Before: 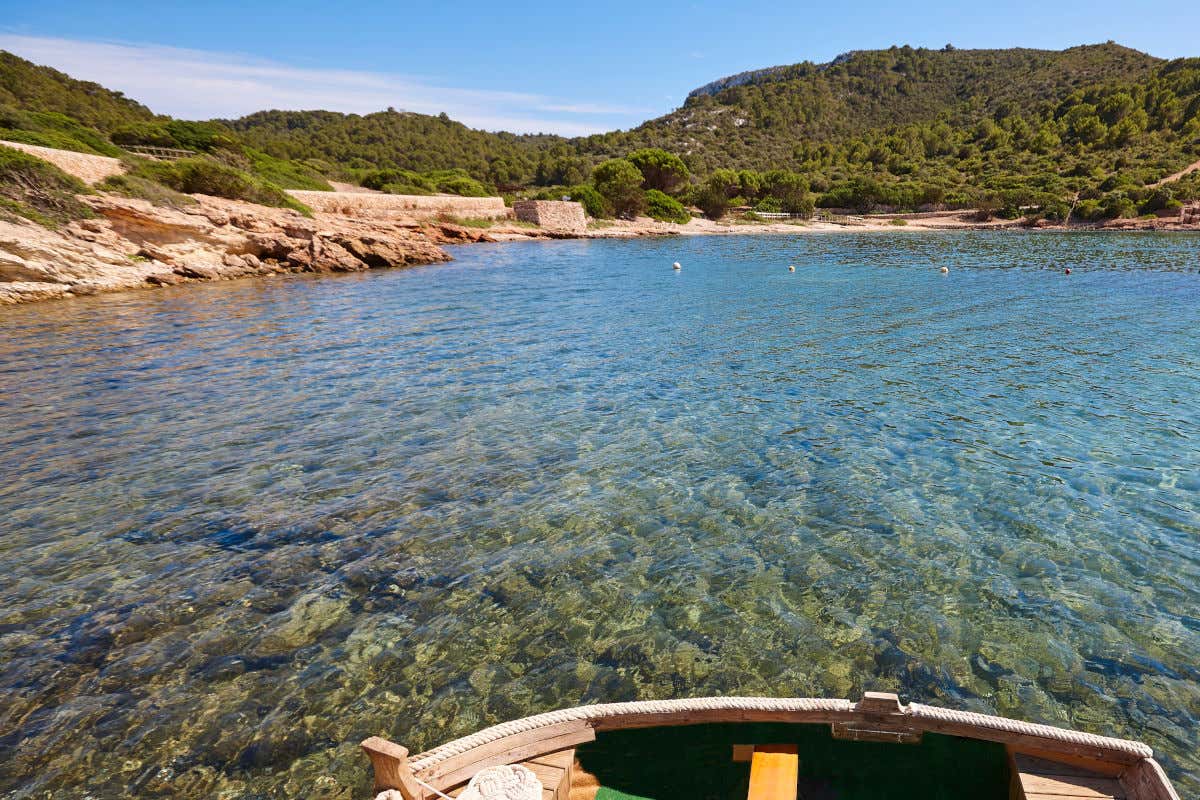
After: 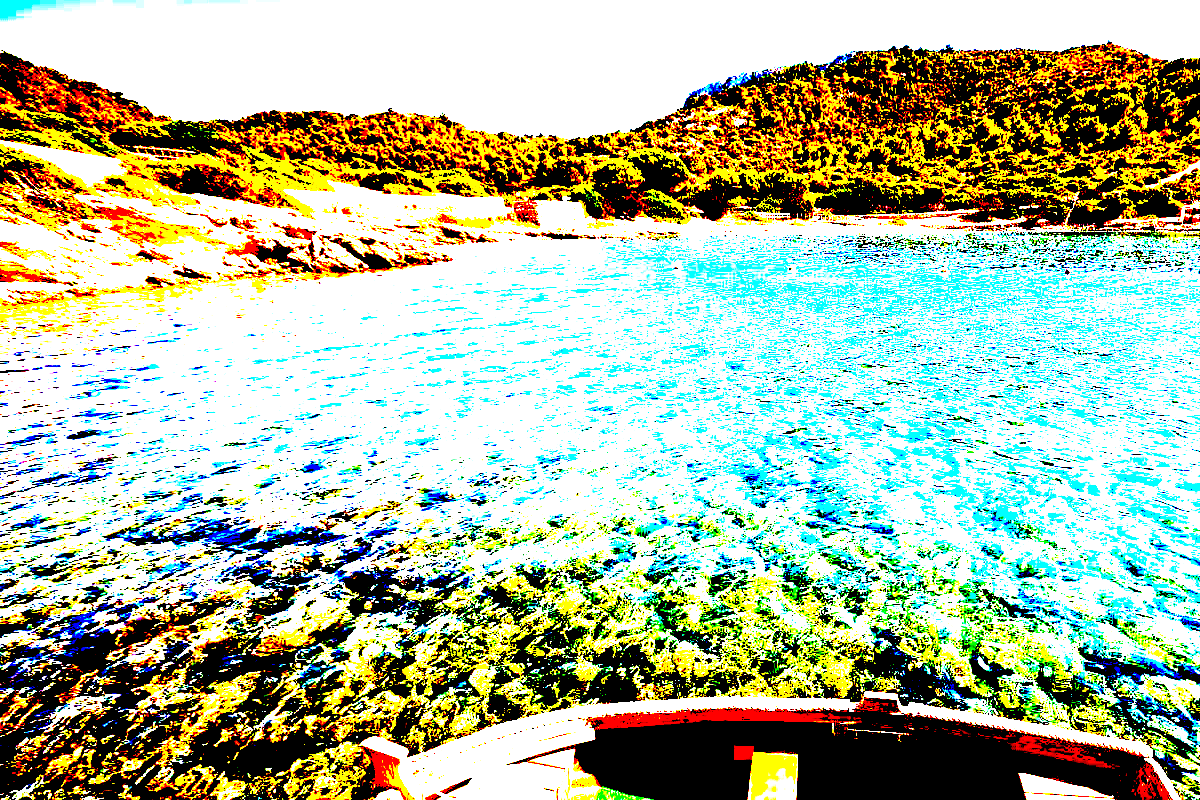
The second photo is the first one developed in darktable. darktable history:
exposure: black level correction 0.099, exposure 3.1 EV, compensate highlight preservation false
